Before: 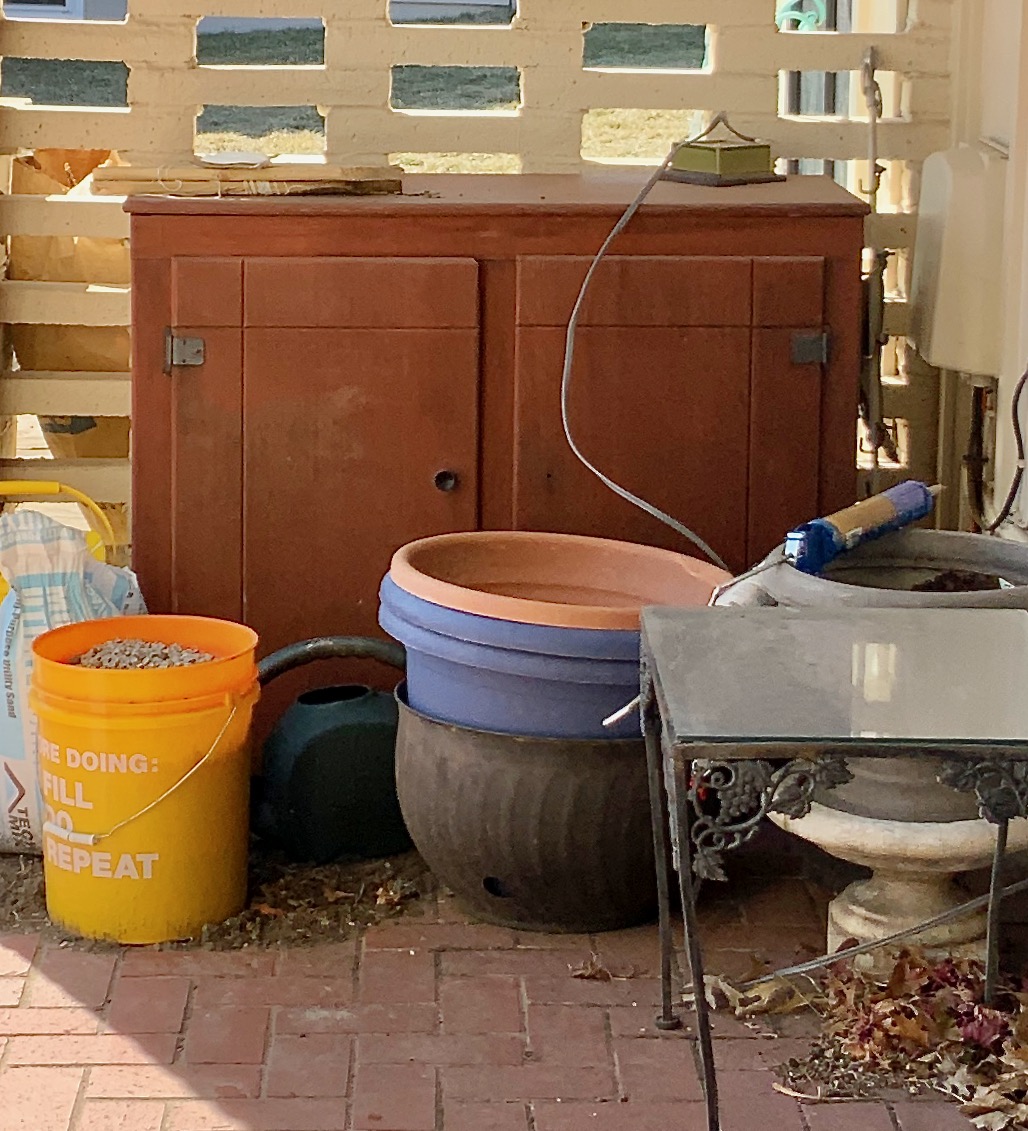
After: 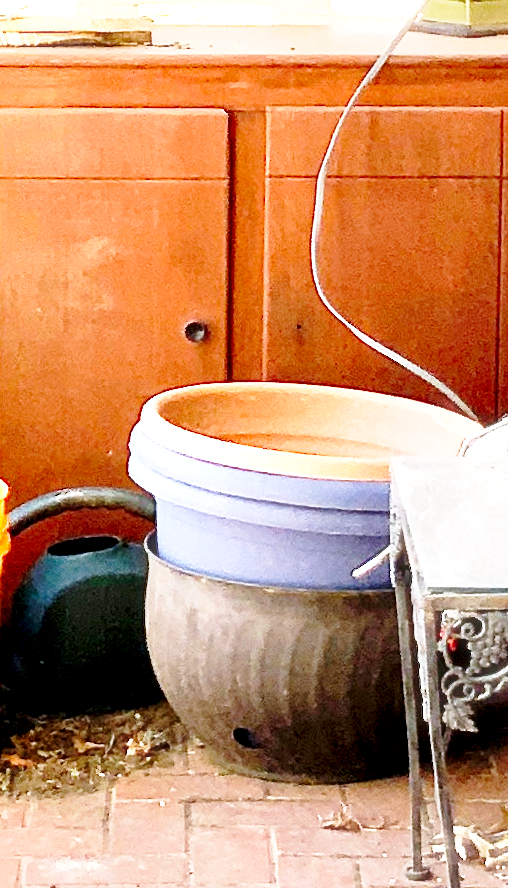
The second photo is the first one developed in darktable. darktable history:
white balance: red 0.984, blue 1.059
crop and rotate: angle 0.02°, left 24.353%, top 13.219%, right 26.156%, bottom 8.224%
exposure: black level correction 0.001, exposure 1.646 EV, compensate exposure bias true, compensate highlight preservation false
base curve: curves: ch0 [(0, 0) (0.028, 0.03) (0.121, 0.232) (0.46, 0.748) (0.859, 0.968) (1, 1)], preserve colors none
haze removal: strength -0.1, adaptive false
local contrast: mode bilateral grid, contrast 15, coarseness 36, detail 105%, midtone range 0.2
